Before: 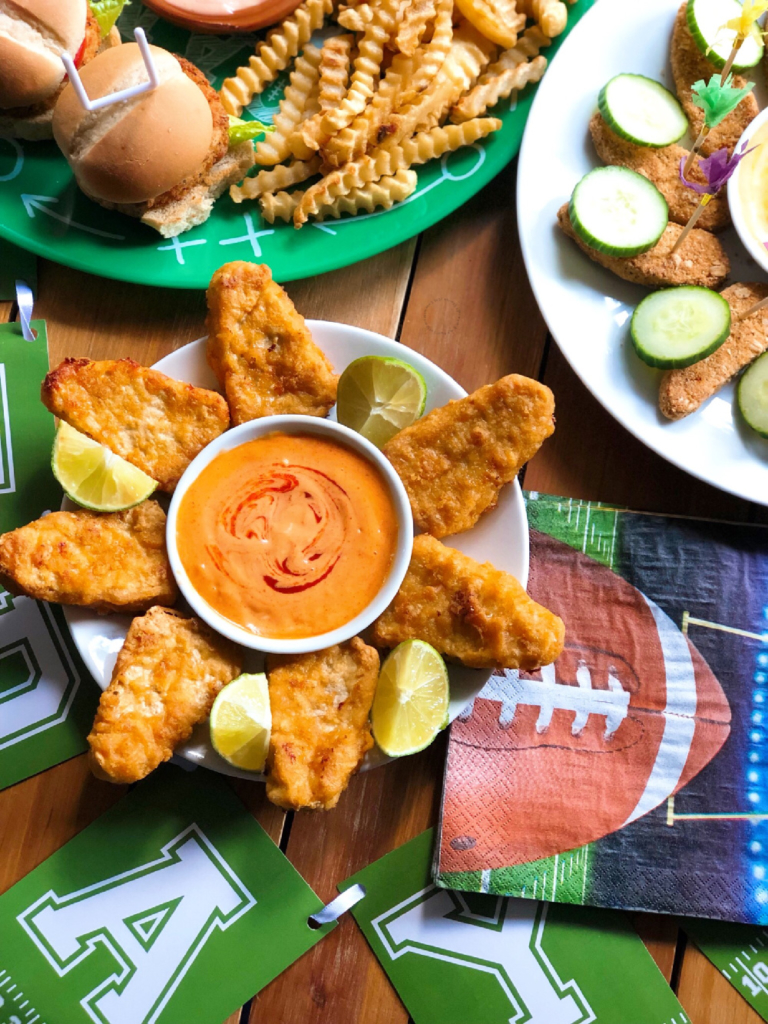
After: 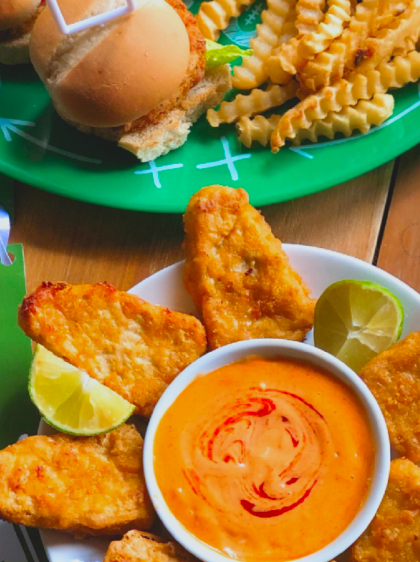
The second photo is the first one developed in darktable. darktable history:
crop and rotate: left 3.047%, top 7.509%, right 42.236%, bottom 37.598%
contrast brightness saturation: contrast -0.19, saturation 0.19
white balance: red 0.982, blue 1.018
